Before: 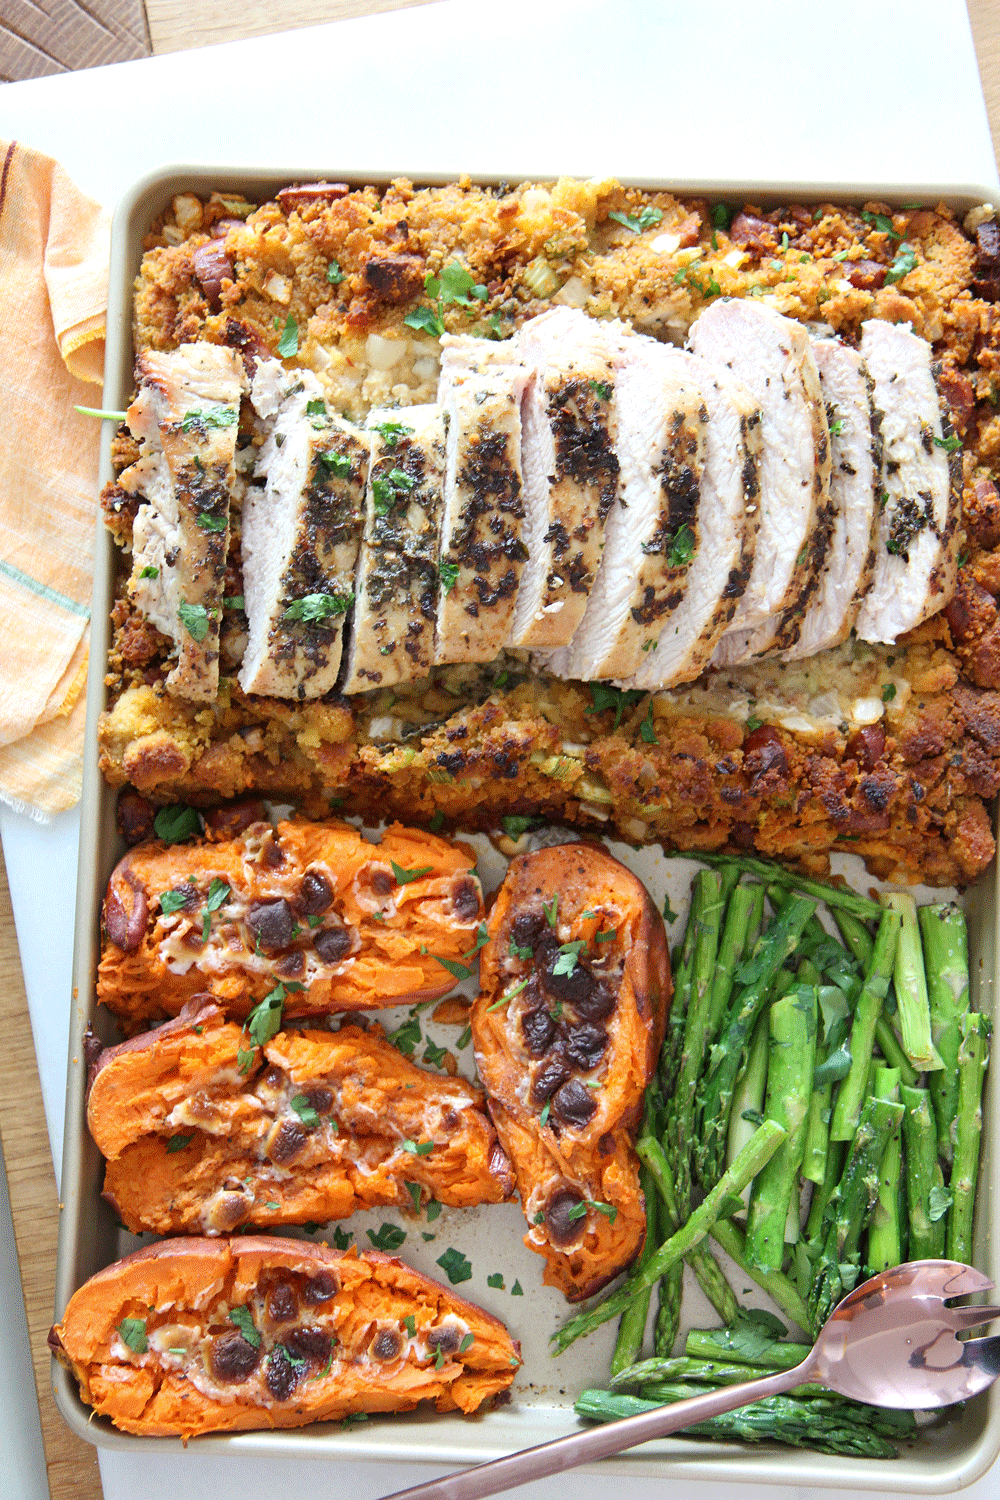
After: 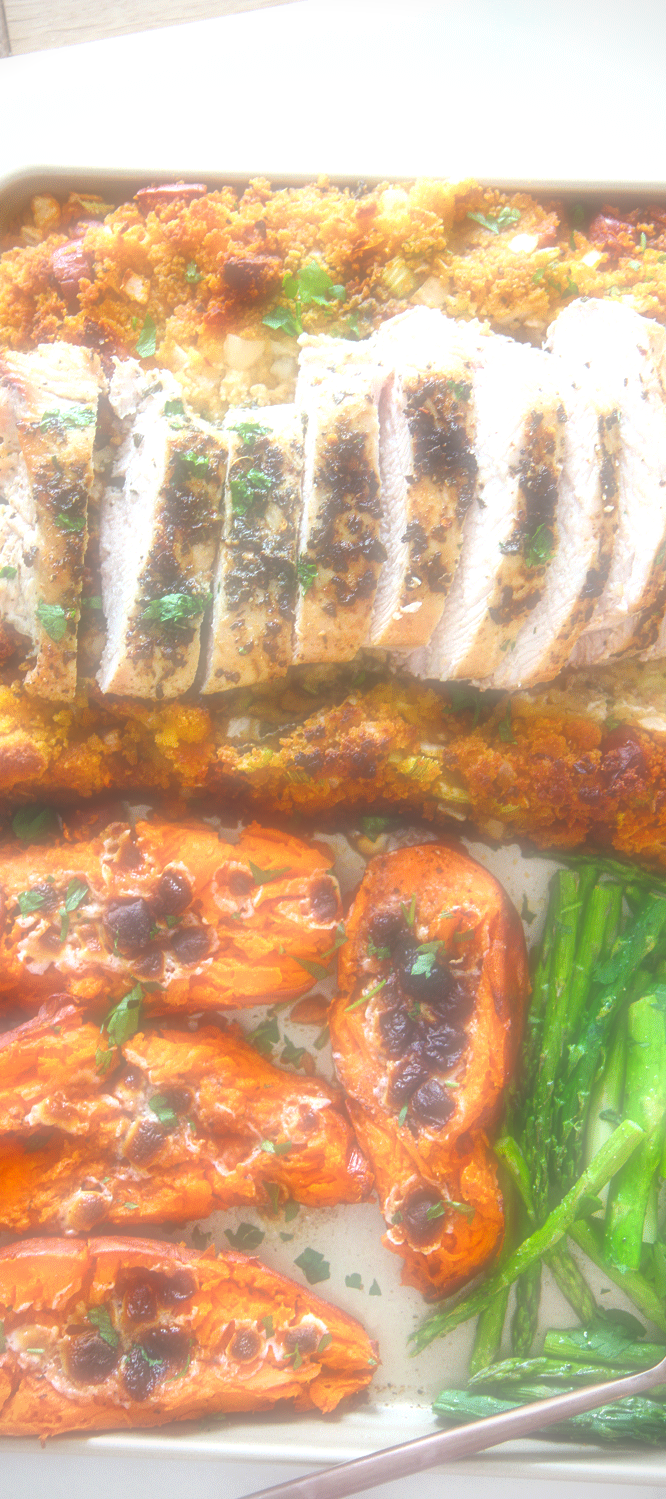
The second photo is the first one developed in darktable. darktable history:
local contrast: on, module defaults
exposure: black level correction -0.041, exposure 0.064 EV, compensate highlight preservation false
vignetting: on, module defaults
soften: on, module defaults
color balance rgb: perceptual saturation grading › global saturation 36%, perceptual brilliance grading › global brilliance 10%, global vibrance 20%
crop and rotate: left 14.292%, right 19.041%
